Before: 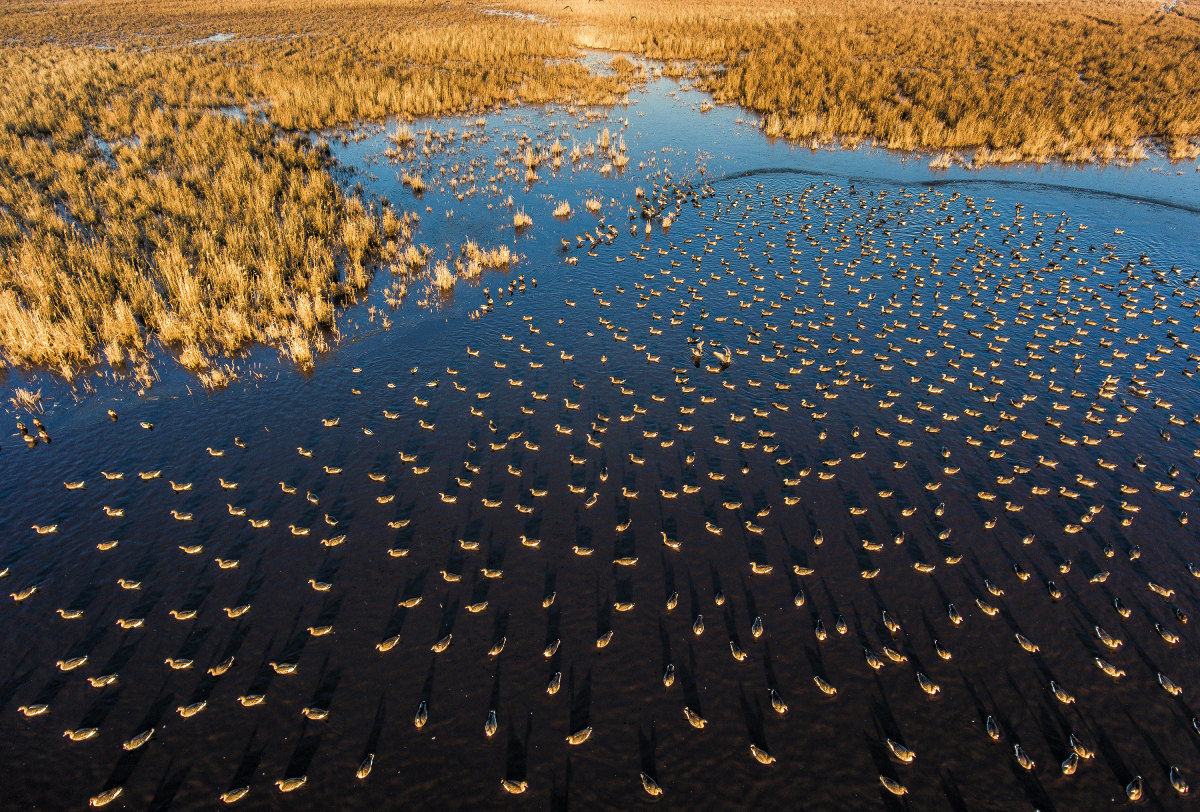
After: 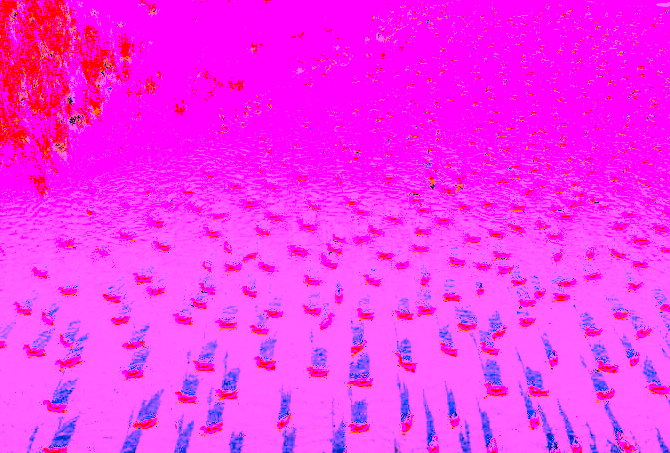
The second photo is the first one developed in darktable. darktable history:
white balance: red 8, blue 8
crop and rotate: left 22.13%, top 22.054%, right 22.026%, bottom 22.102%
color correction: highlights a* -15.58, highlights b* 40, shadows a* -40, shadows b* -26.18
exposure: black level correction 0.011, exposure 1.088 EV, compensate exposure bias true, compensate highlight preservation false
